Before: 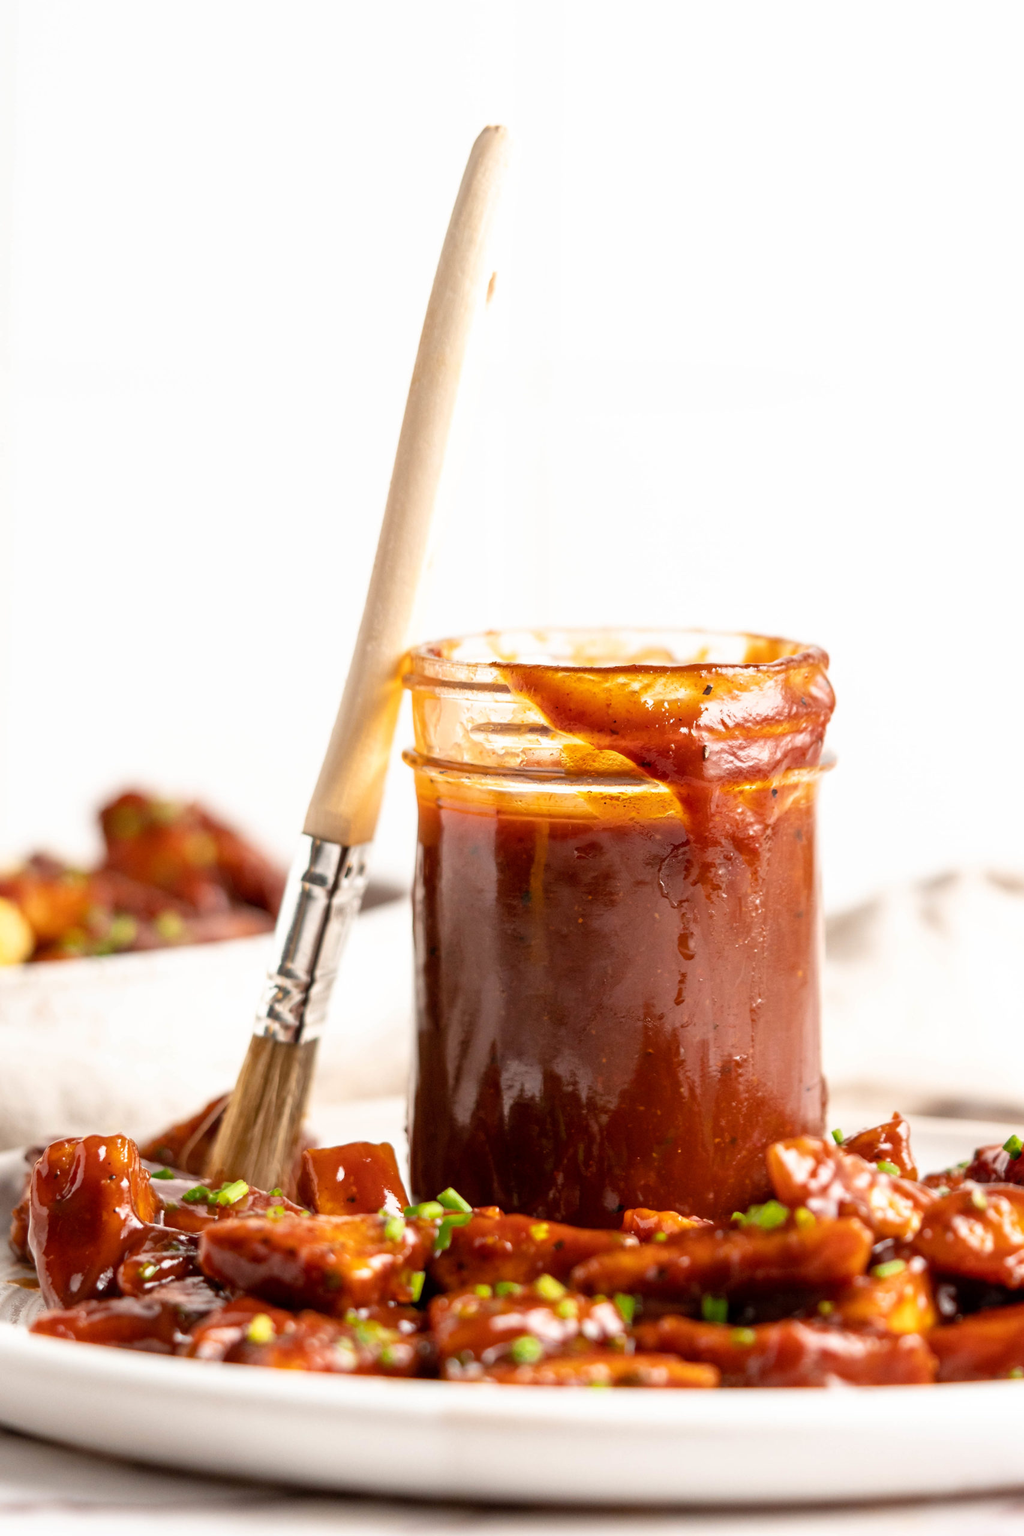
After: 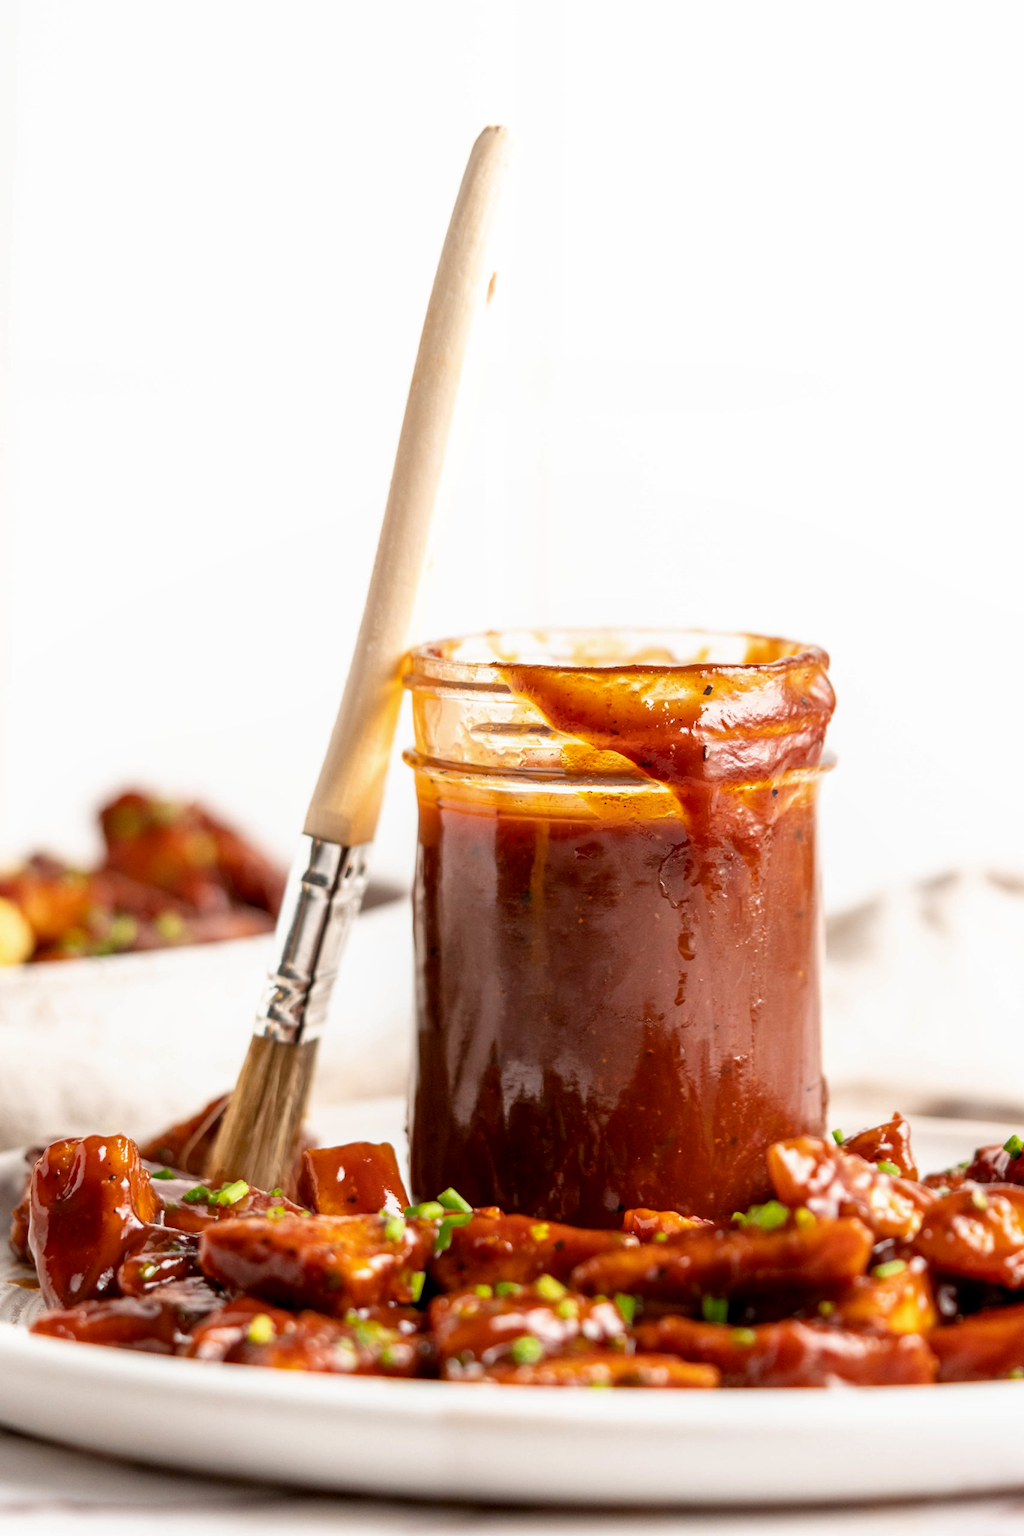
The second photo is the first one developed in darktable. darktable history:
local contrast: highlights 62%, shadows 107%, detail 107%, midtone range 0.532
